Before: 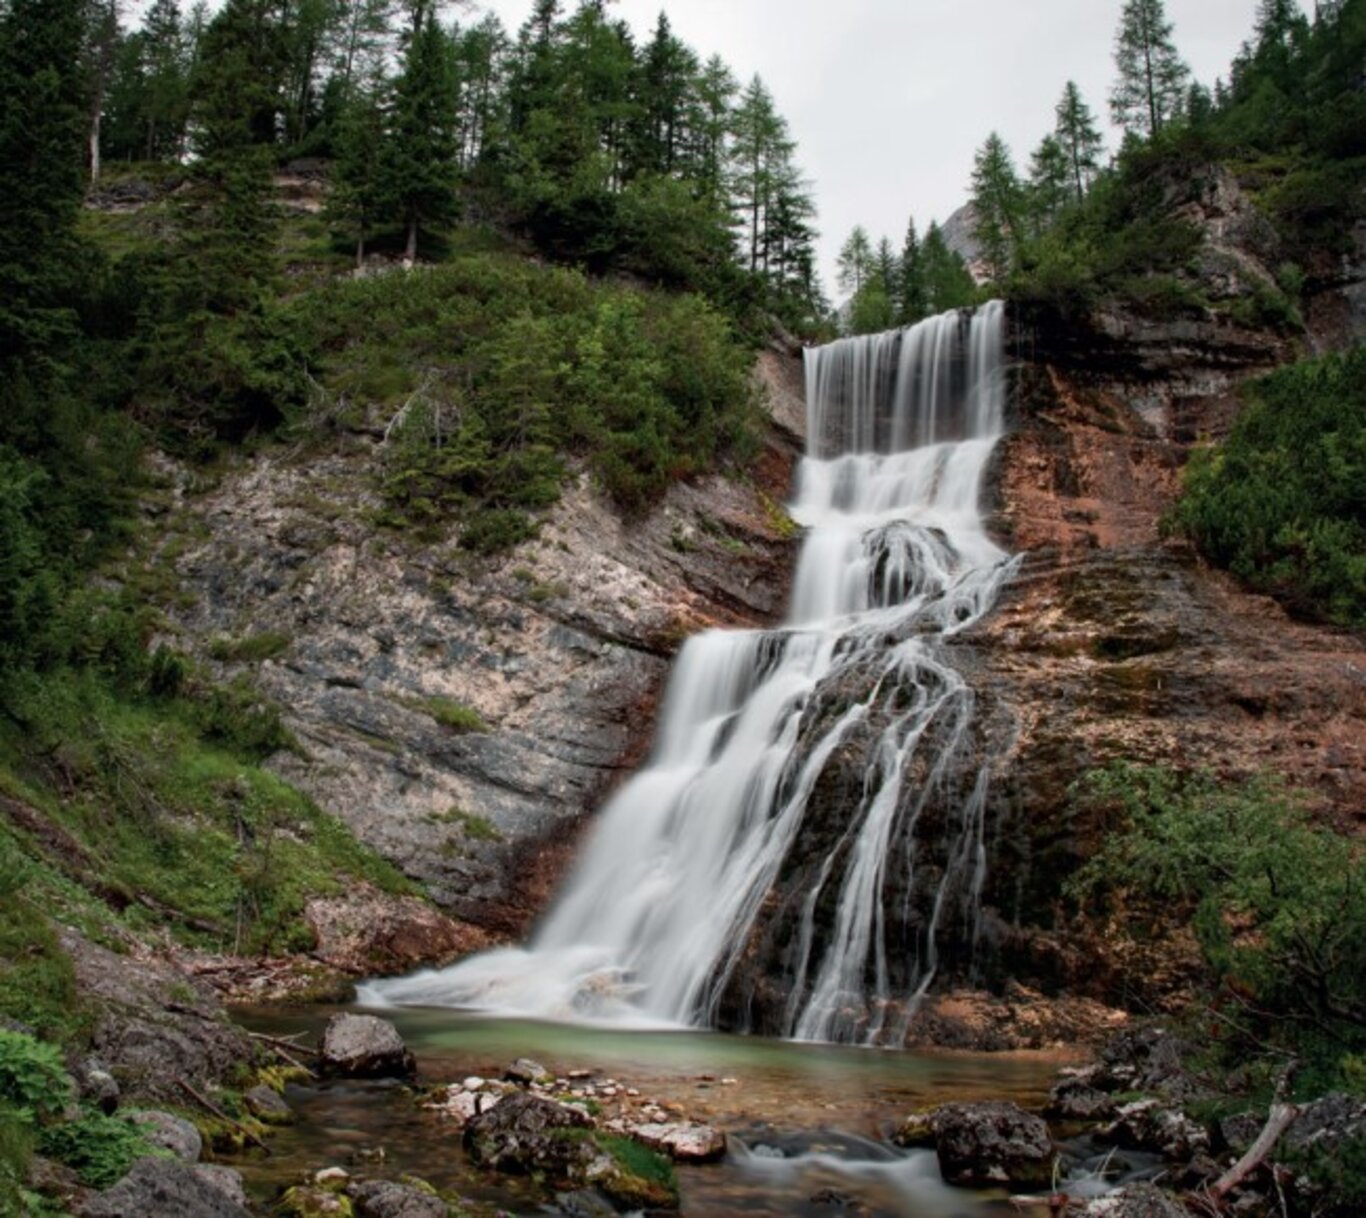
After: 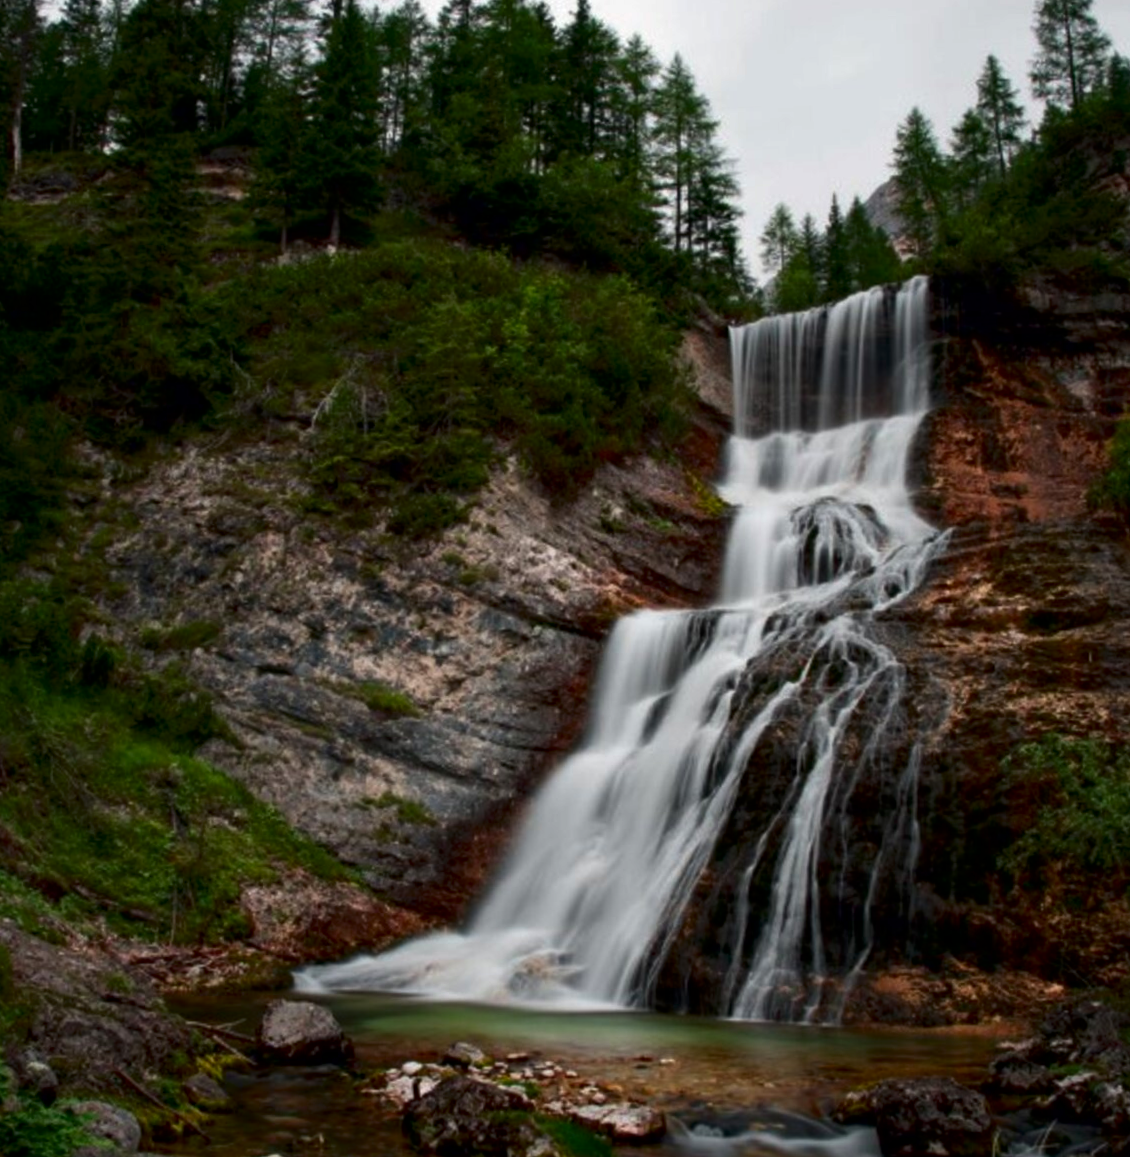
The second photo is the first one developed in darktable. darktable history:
crop and rotate: angle 1°, left 4.281%, top 0.642%, right 11.383%, bottom 2.486%
contrast brightness saturation: brightness -0.25, saturation 0.2
